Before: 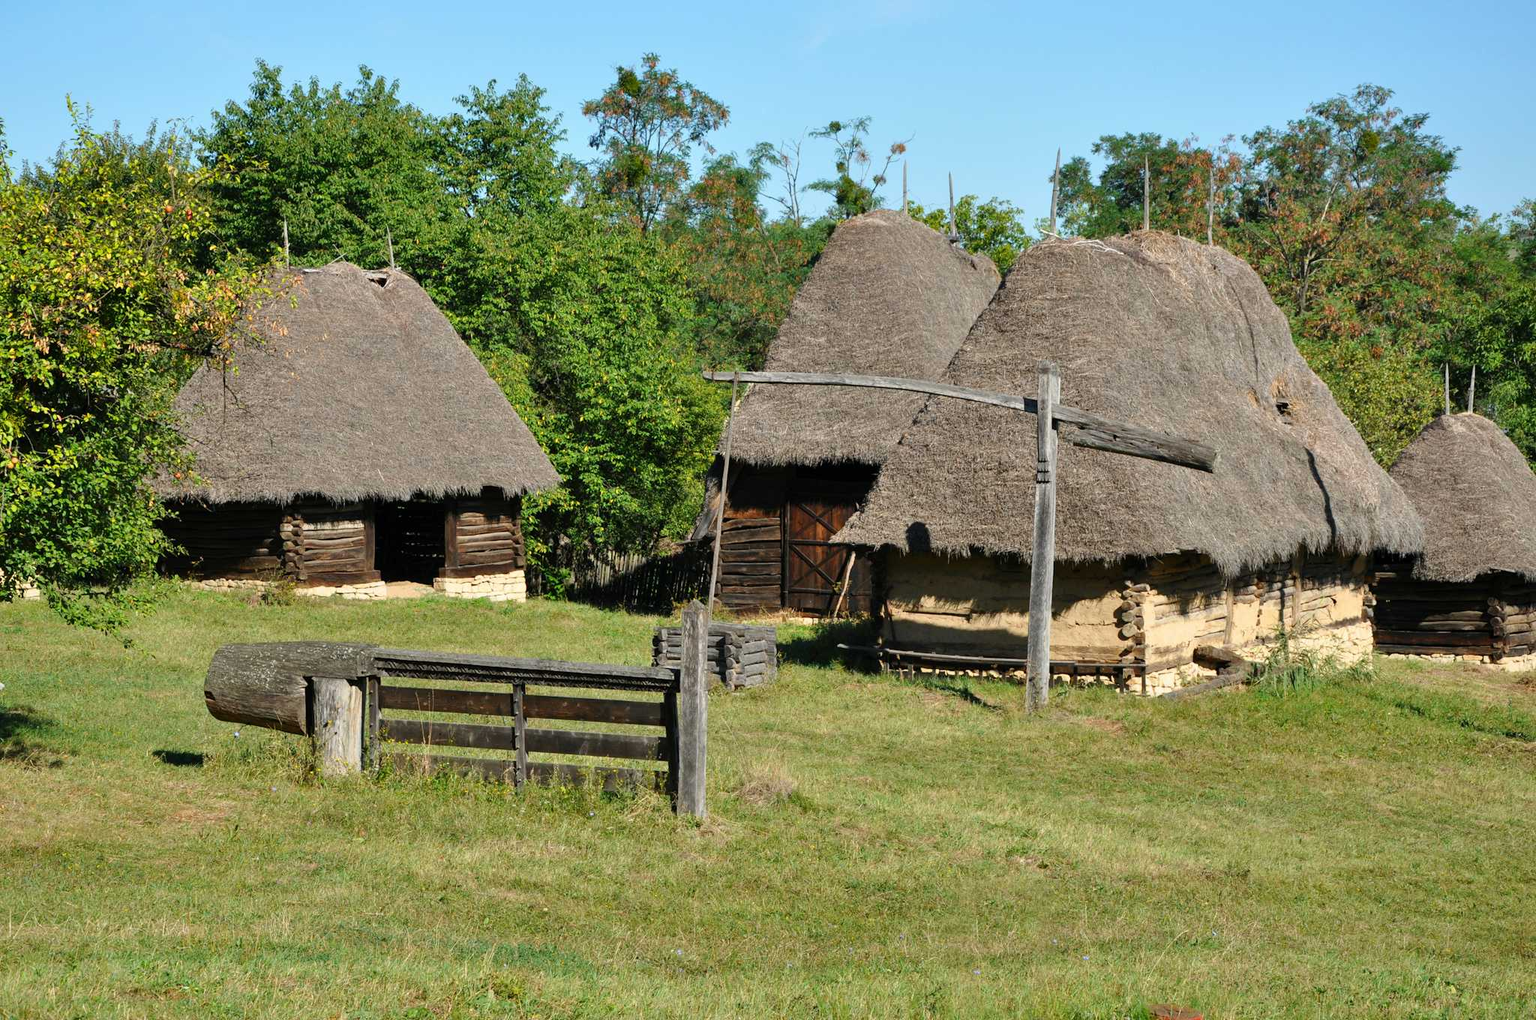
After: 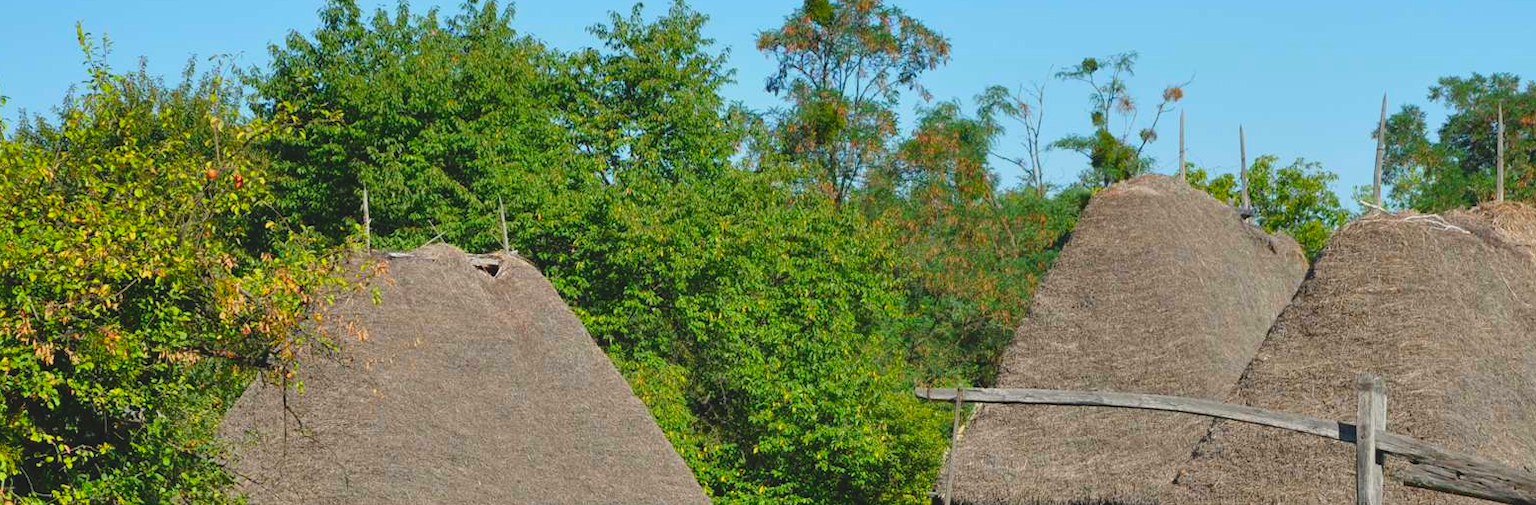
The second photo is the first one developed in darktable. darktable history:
contrast brightness saturation: contrast -0.177, saturation 0.189
crop: left 0.581%, top 7.632%, right 23.507%, bottom 54.728%
